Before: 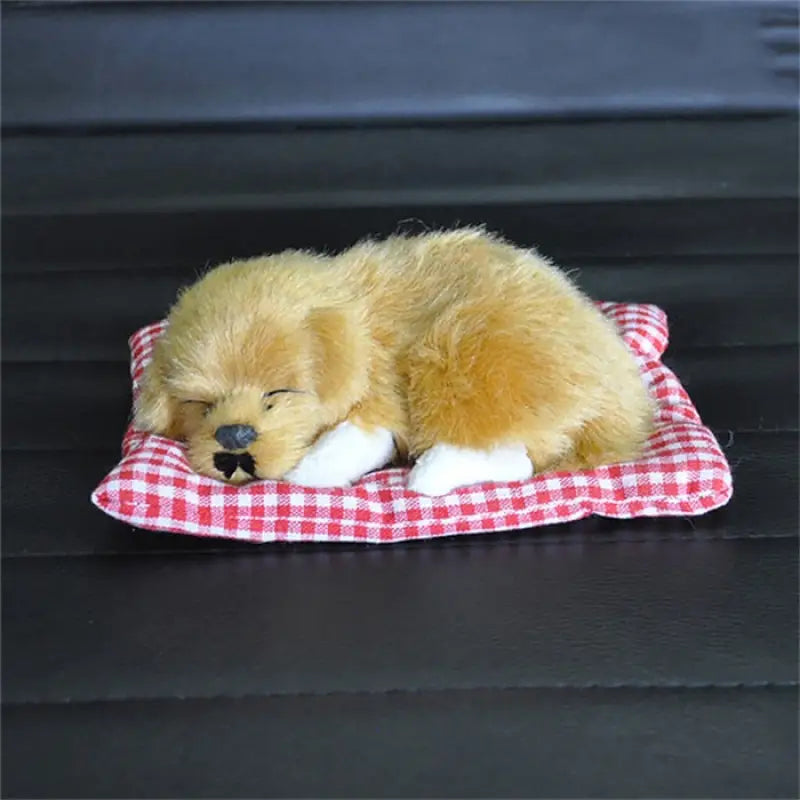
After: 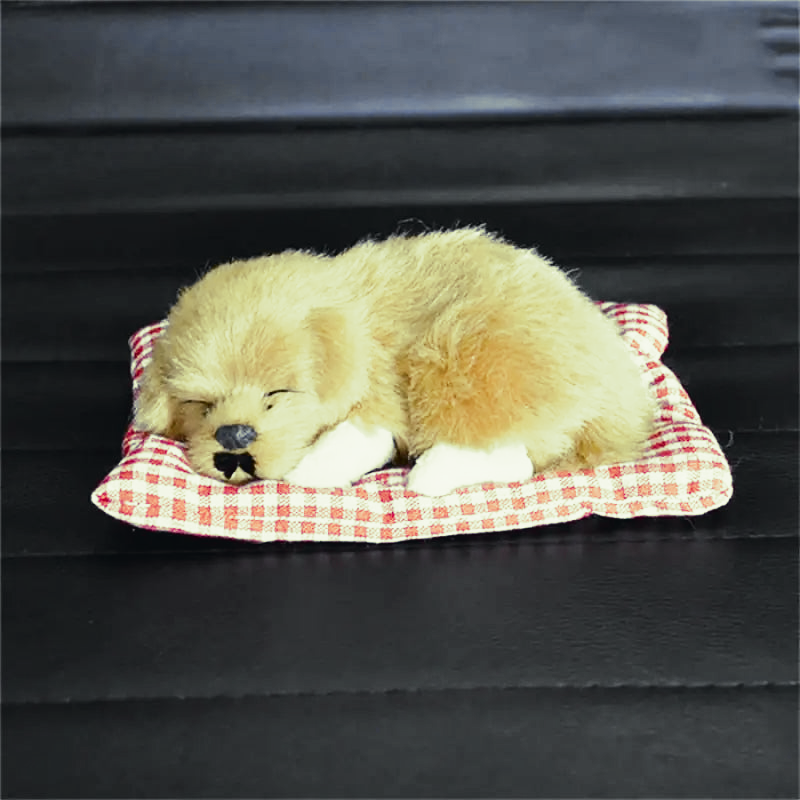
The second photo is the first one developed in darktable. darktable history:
split-toning: shadows › hue 290.82°, shadows › saturation 0.34, highlights › saturation 0.38, balance 0, compress 50%
tone curve: curves: ch0 [(0, 0.026) (0.058, 0.036) (0.246, 0.214) (0.437, 0.498) (0.55, 0.644) (0.657, 0.767) (0.822, 0.9) (1, 0.961)]; ch1 [(0, 0) (0.346, 0.307) (0.408, 0.369) (0.453, 0.457) (0.476, 0.489) (0.502, 0.498) (0.521, 0.515) (0.537, 0.531) (0.612, 0.641) (0.676, 0.728) (1, 1)]; ch2 [(0, 0) (0.346, 0.34) (0.434, 0.46) (0.485, 0.494) (0.5, 0.494) (0.511, 0.508) (0.537, 0.564) (0.579, 0.599) (0.663, 0.67) (1, 1)], color space Lab, independent channels, preserve colors none
